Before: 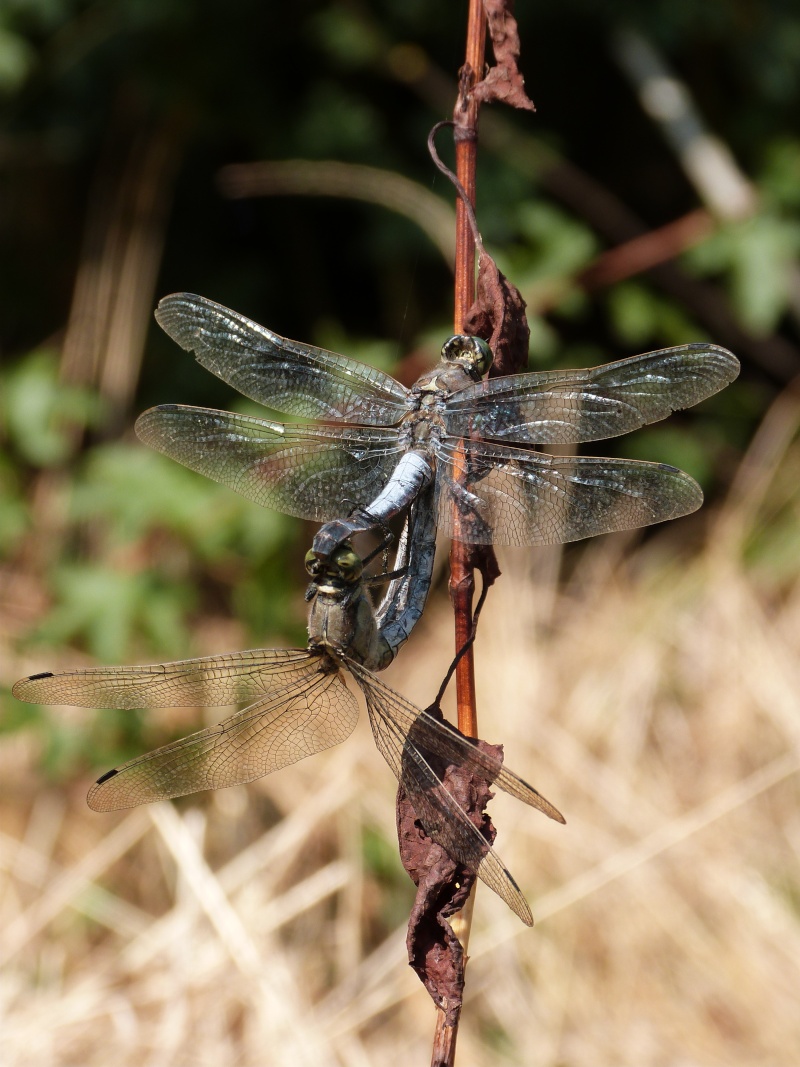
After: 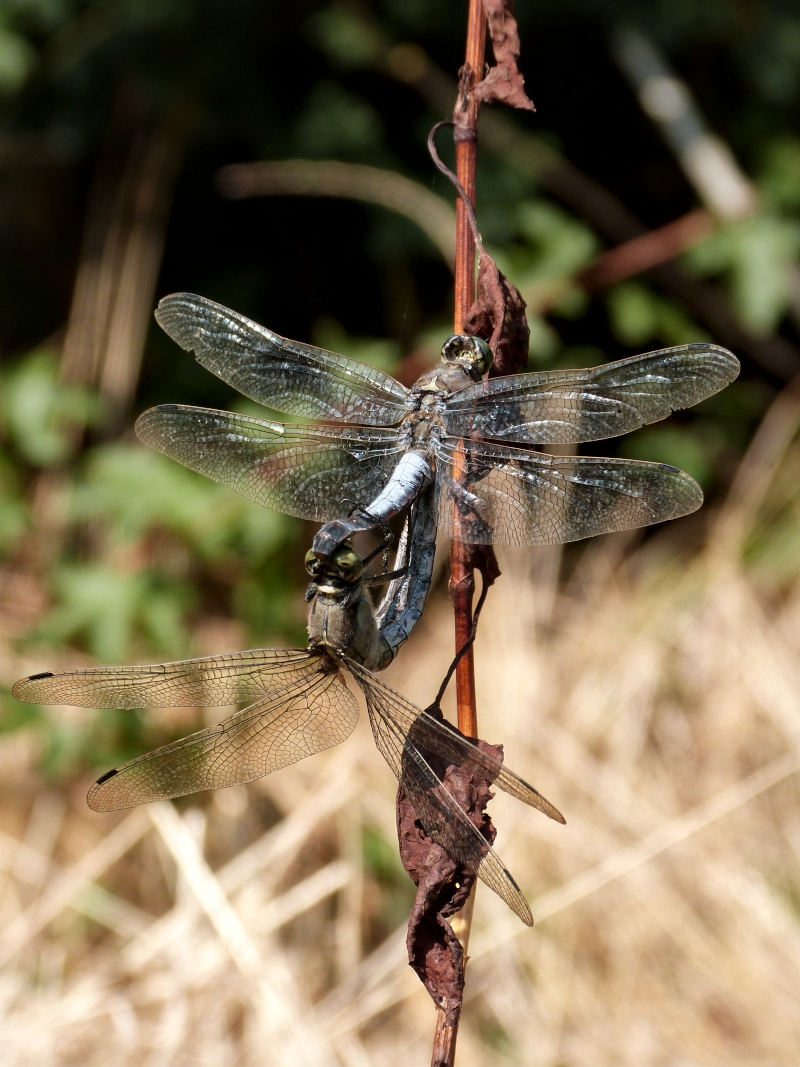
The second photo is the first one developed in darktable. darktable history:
local contrast: mode bilateral grid, contrast 20, coarseness 50, detail 140%, midtone range 0.2
